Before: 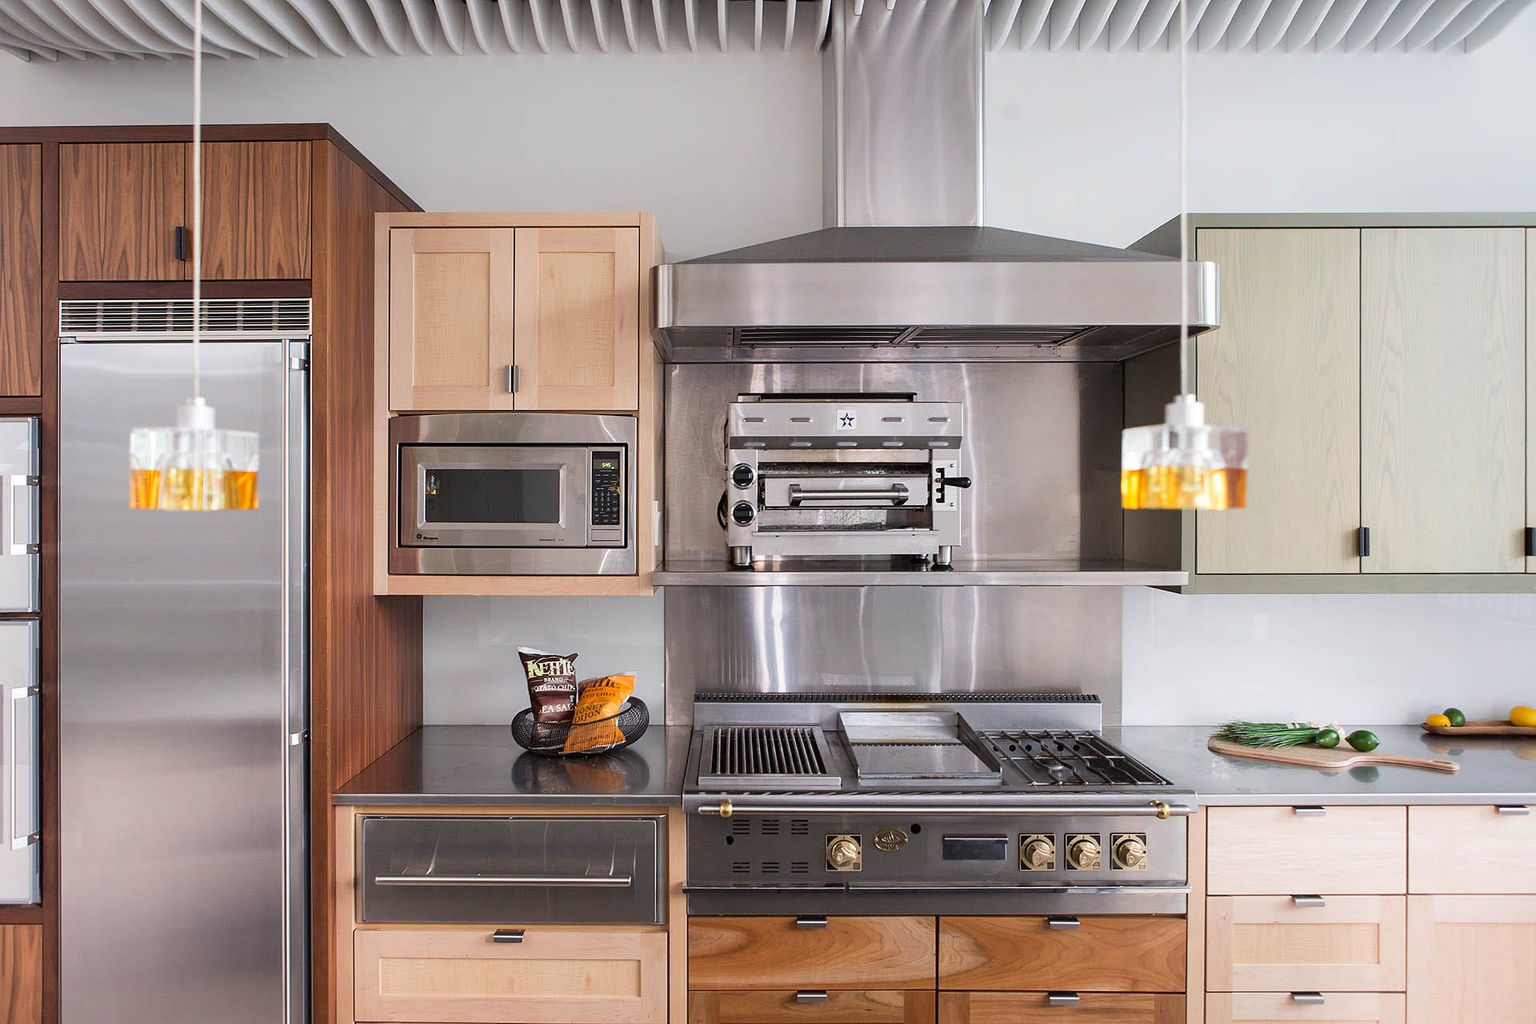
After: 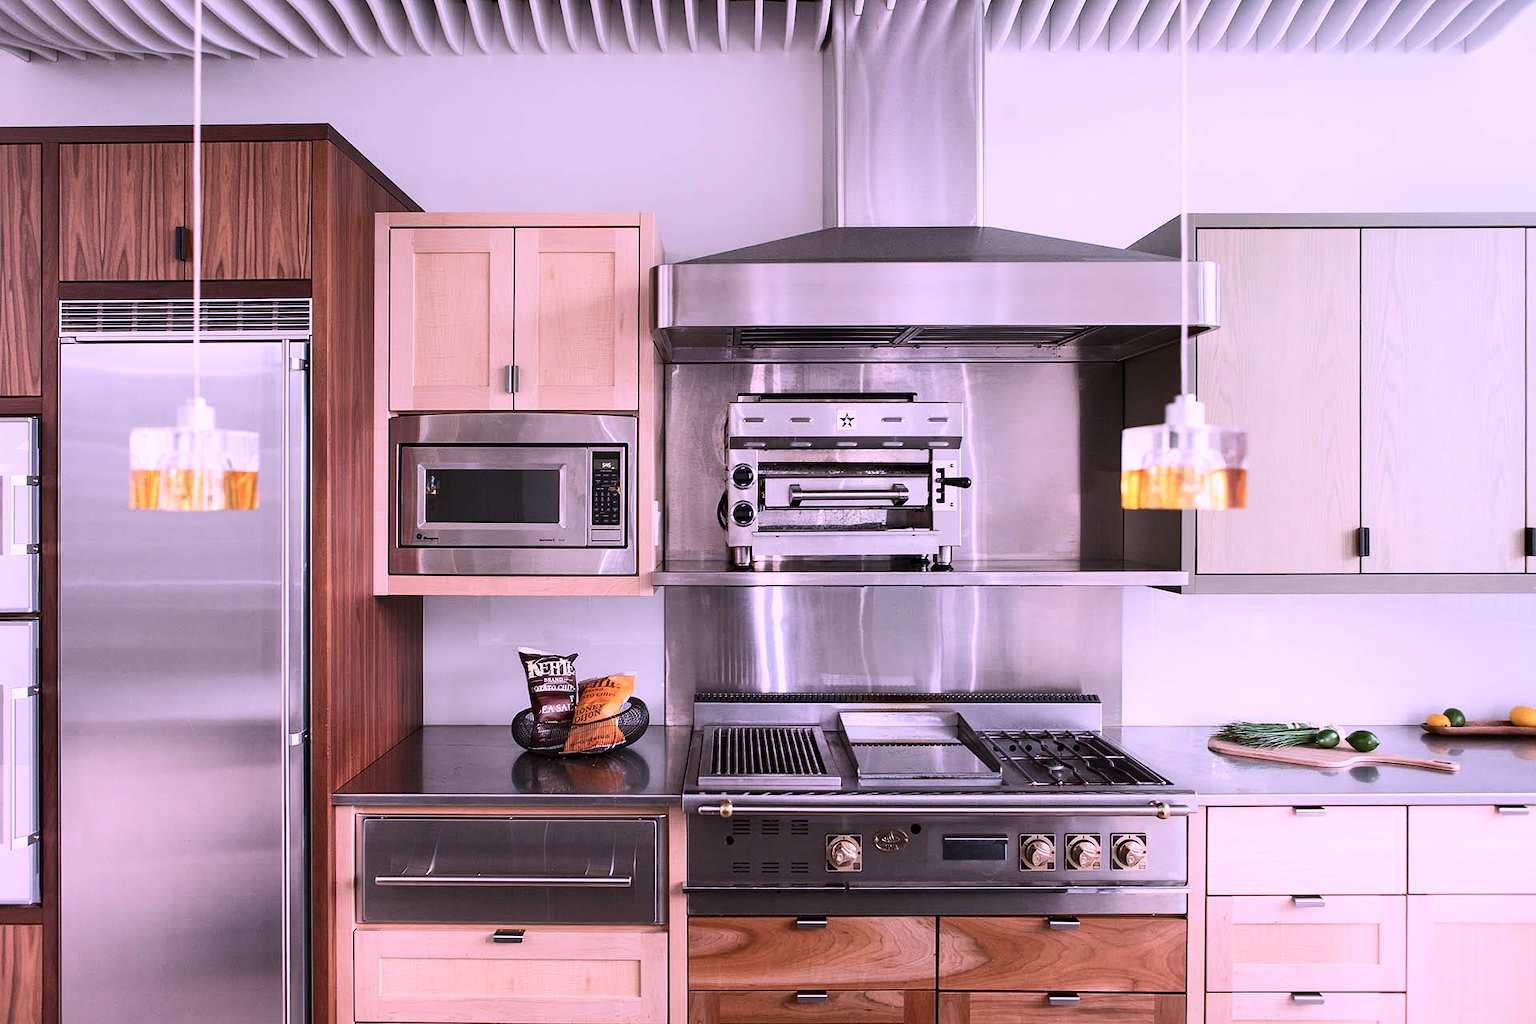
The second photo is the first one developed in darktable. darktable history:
contrast brightness saturation: contrast 0.223
color correction: highlights a* 16.08, highlights b* -20.8
